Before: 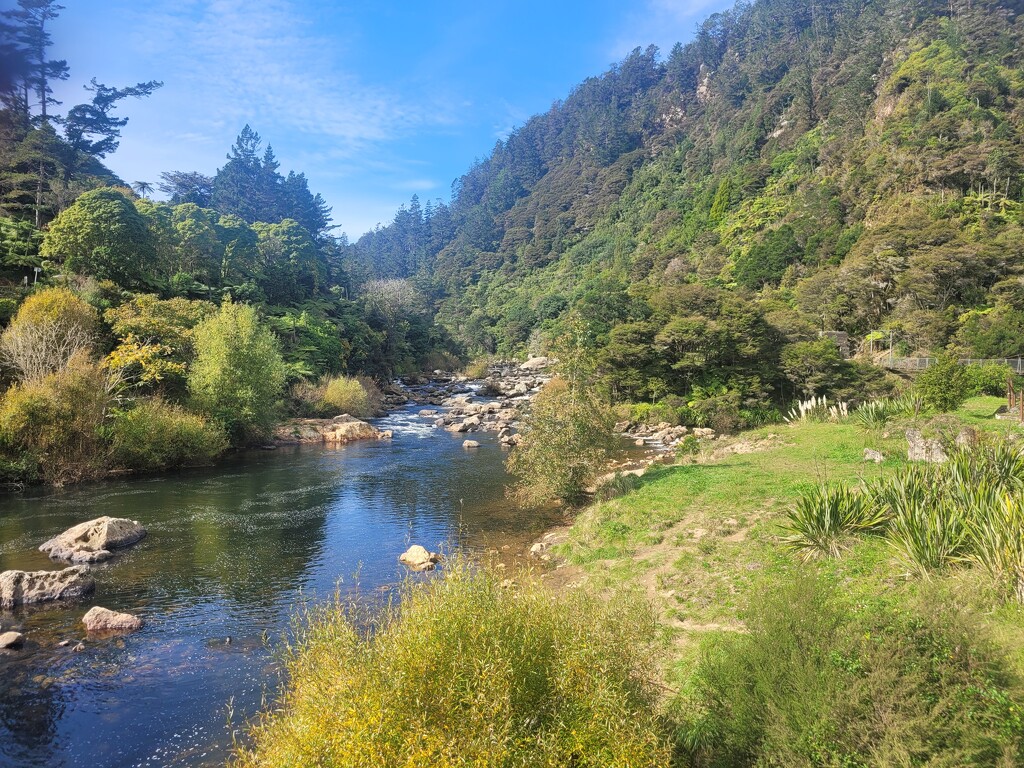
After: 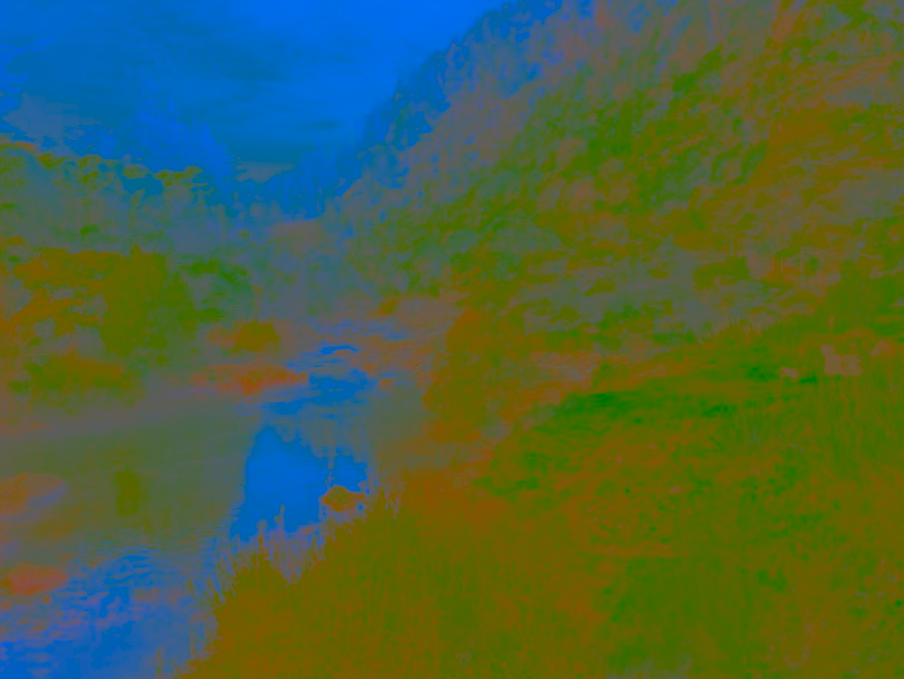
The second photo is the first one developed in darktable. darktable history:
contrast brightness saturation: contrast -0.98, brightness -0.159, saturation 0.76
crop and rotate: angle 2.88°, left 5.826%, top 5.706%
